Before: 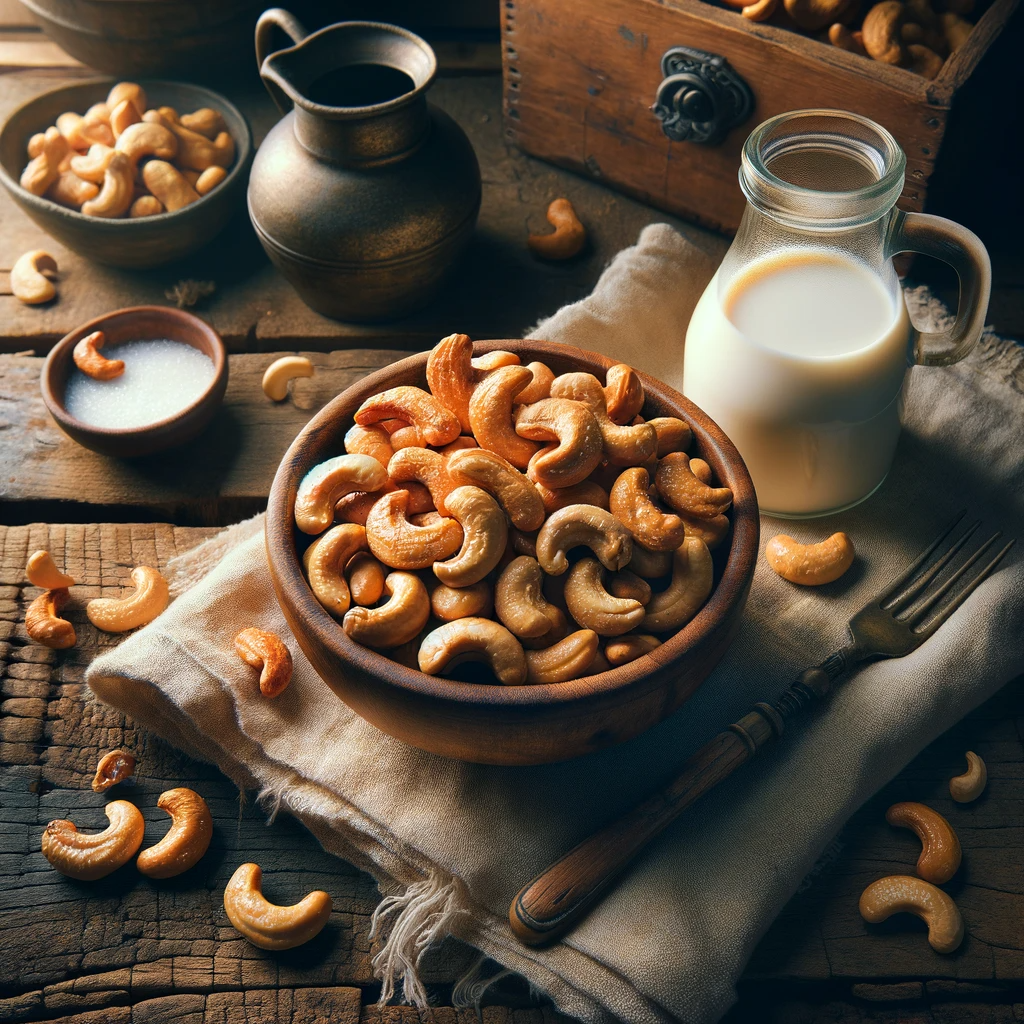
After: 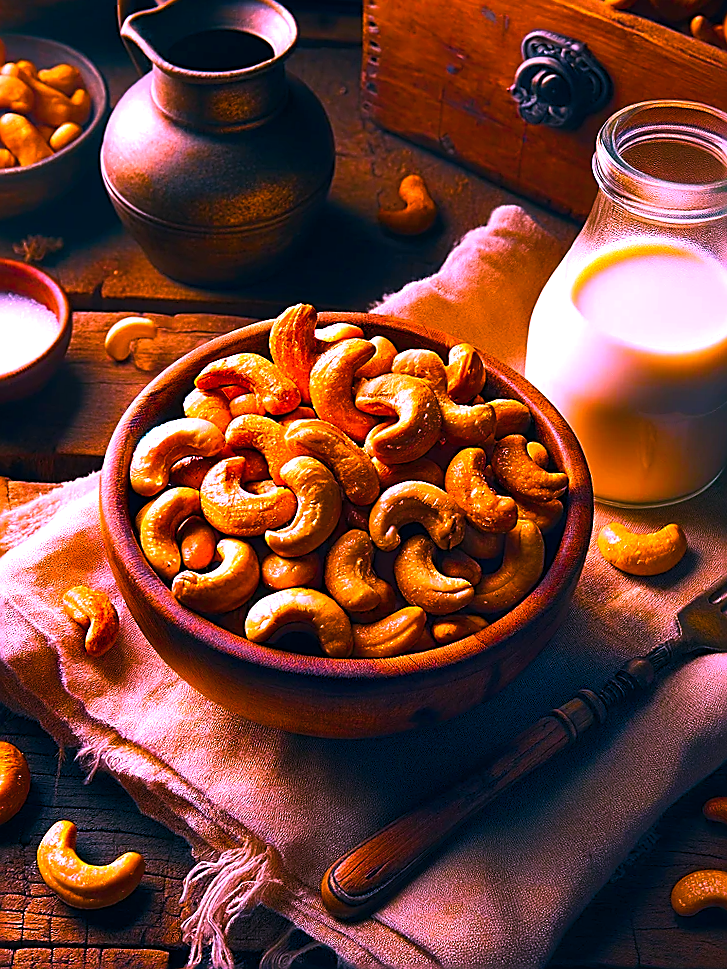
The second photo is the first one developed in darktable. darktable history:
sharpen: radius 1.685, amount 1.294
color correction: highlights a* 15.46, highlights b* -20.56
crop and rotate: angle -3.27°, left 14.277%, top 0.028%, right 10.766%, bottom 0.028%
color balance rgb: linear chroma grading › shadows -40%, linear chroma grading › highlights 40%, linear chroma grading › global chroma 45%, linear chroma grading › mid-tones -30%, perceptual saturation grading › global saturation 55%, perceptual saturation grading › highlights -50%, perceptual saturation grading › mid-tones 40%, perceptual saturation grading › shadows 30%, perceptual brilliance grading › global brilliance 20%, perceptual brilliance grading › shadows -40%, global vibrance 35%
white balance: red 1.188, blue 1.11
